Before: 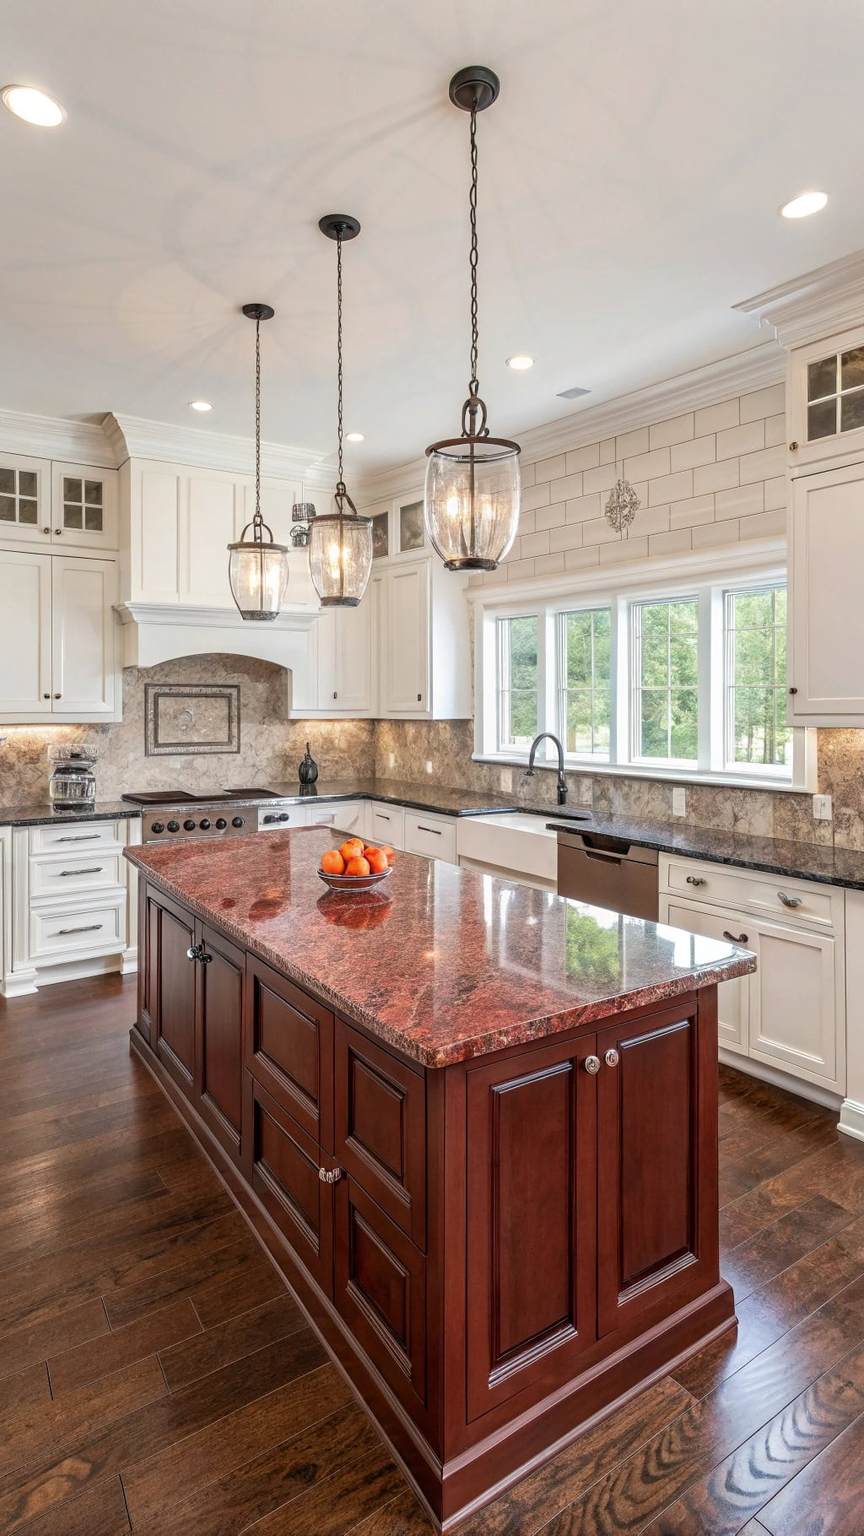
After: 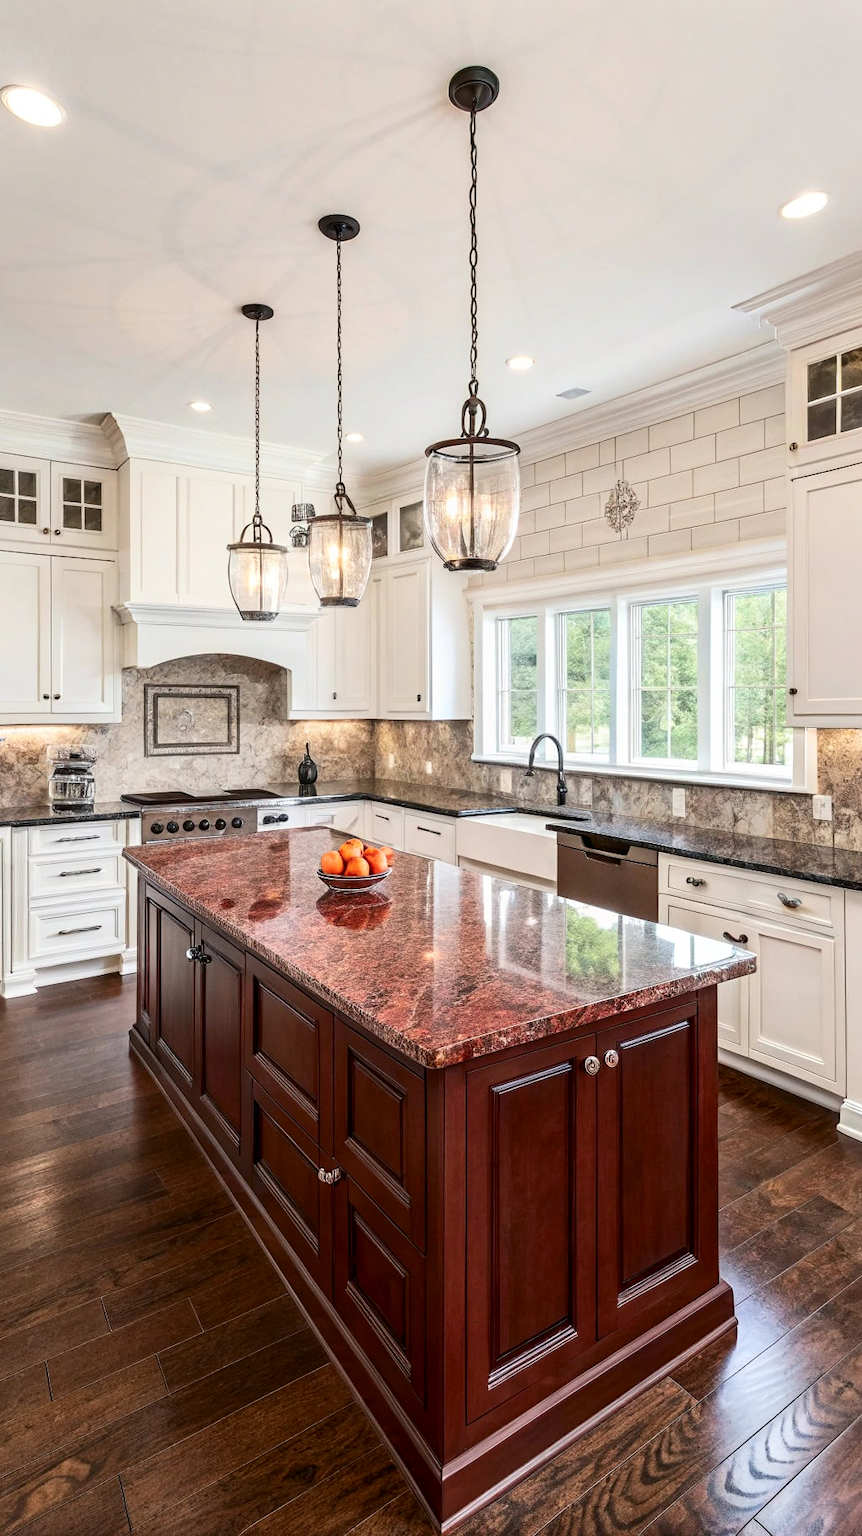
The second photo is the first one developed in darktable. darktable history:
crop: left 0.176%
contrast brightness saturation: contrast 0.218
